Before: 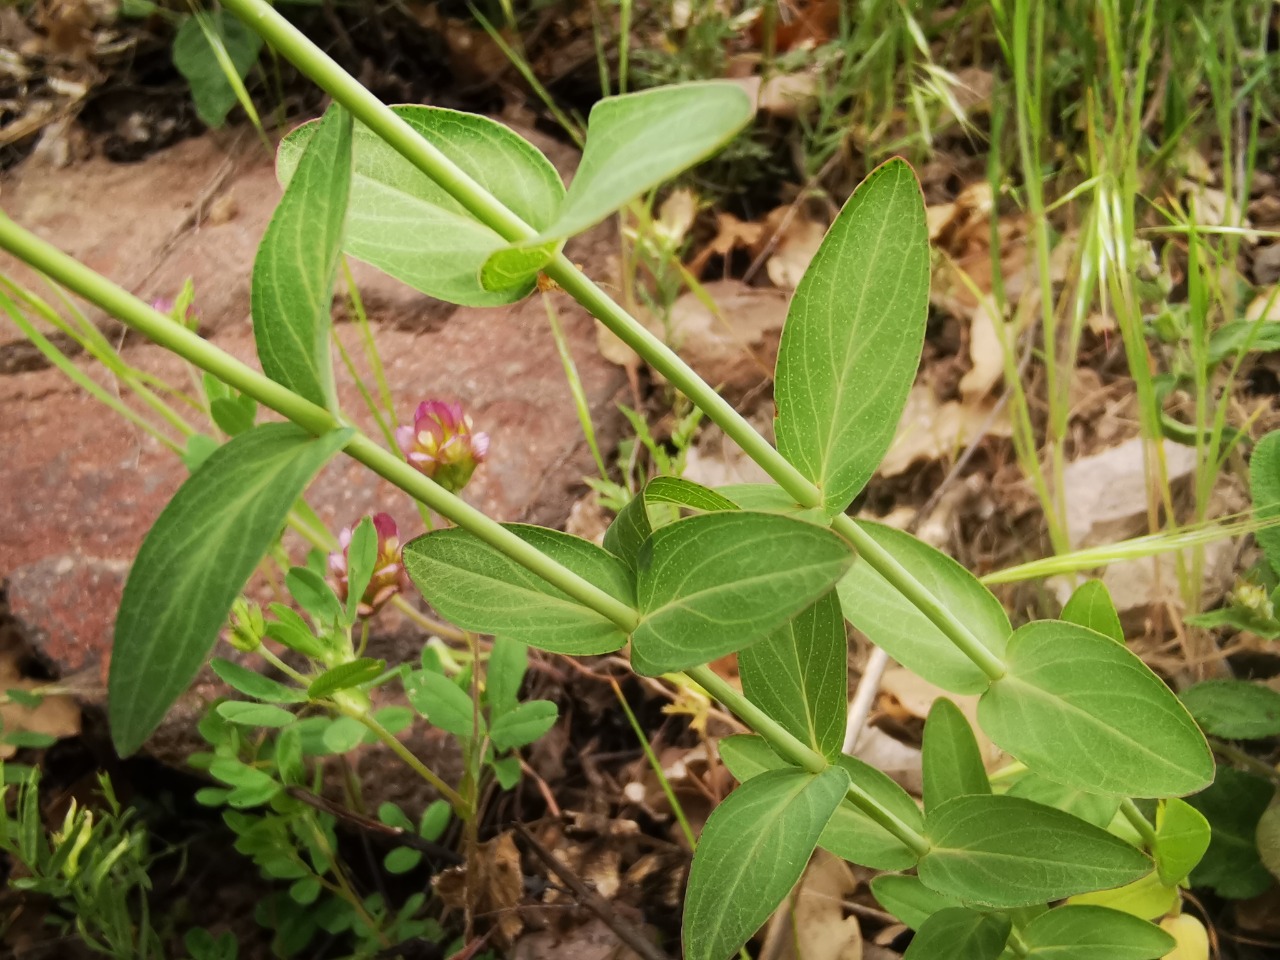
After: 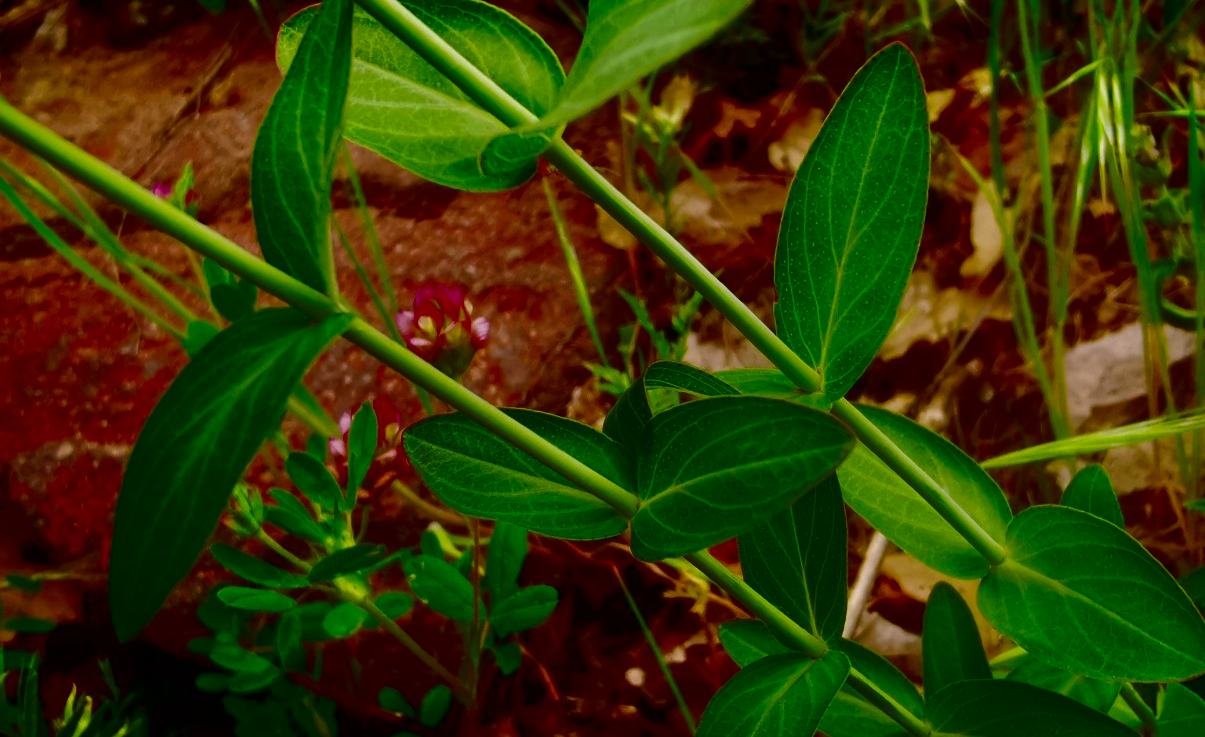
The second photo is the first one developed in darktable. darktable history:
contrast brightness saturation: brightness -0.992, saturation 0.993
exposure: exposure -0.07 EV, compensate exposure bias true, compensate highlight preservation false
shadows and highlights: shadows 31.97, highlights -31.42, highlights color adjustment 0.593%, soften with gaussian
crop and rotate: angle 0.045°, top 12%, right 5.75%, bottom 11.129%
